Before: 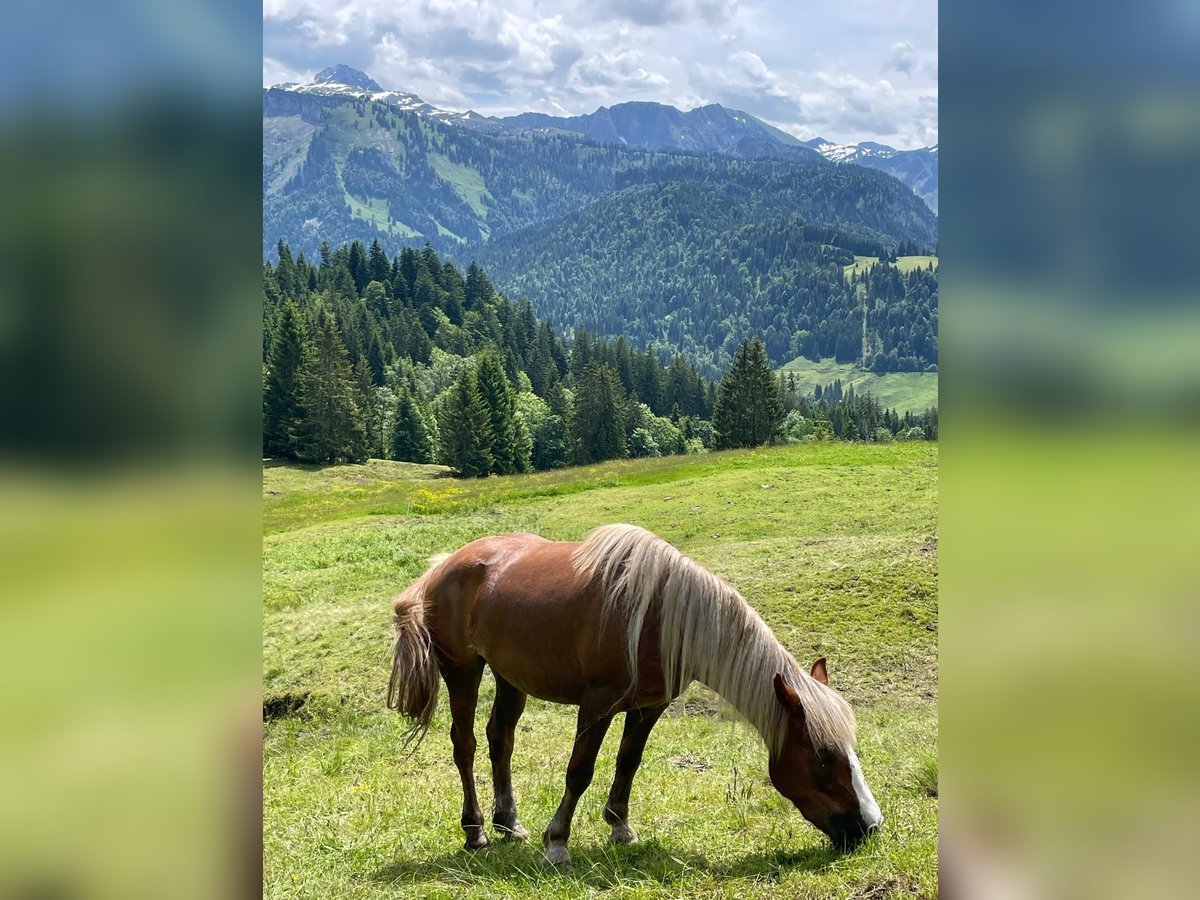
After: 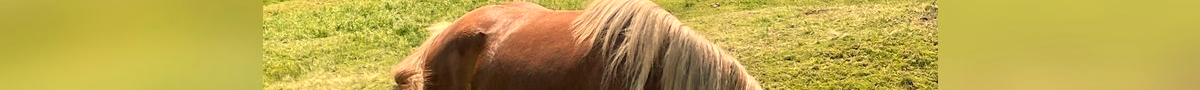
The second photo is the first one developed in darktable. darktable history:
white balance: red 1.138, green 0.996, blue 0.812
crop and rotate: top 59.084%, bottom 30.916%
